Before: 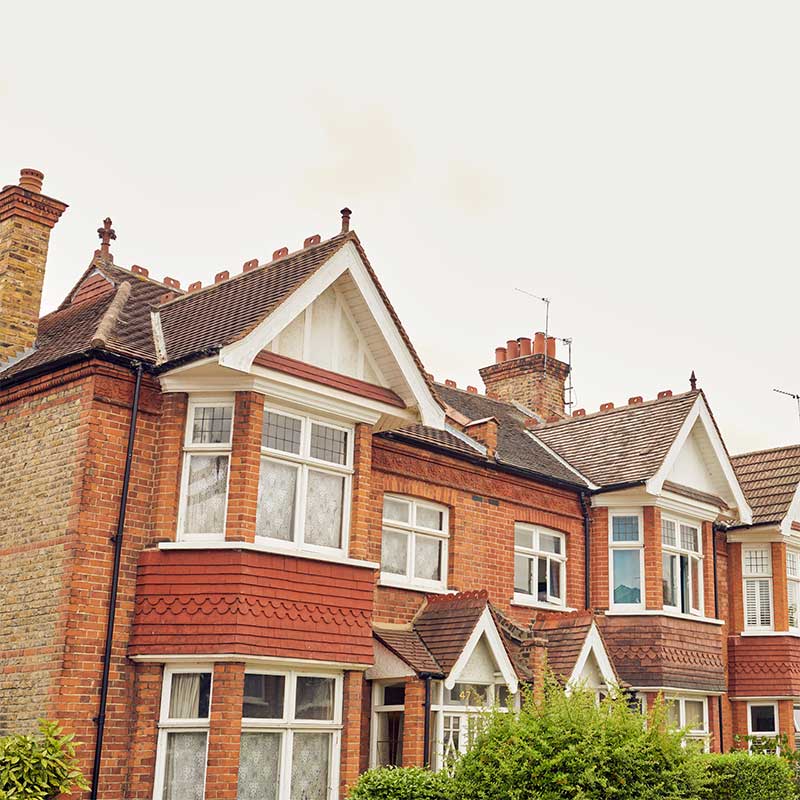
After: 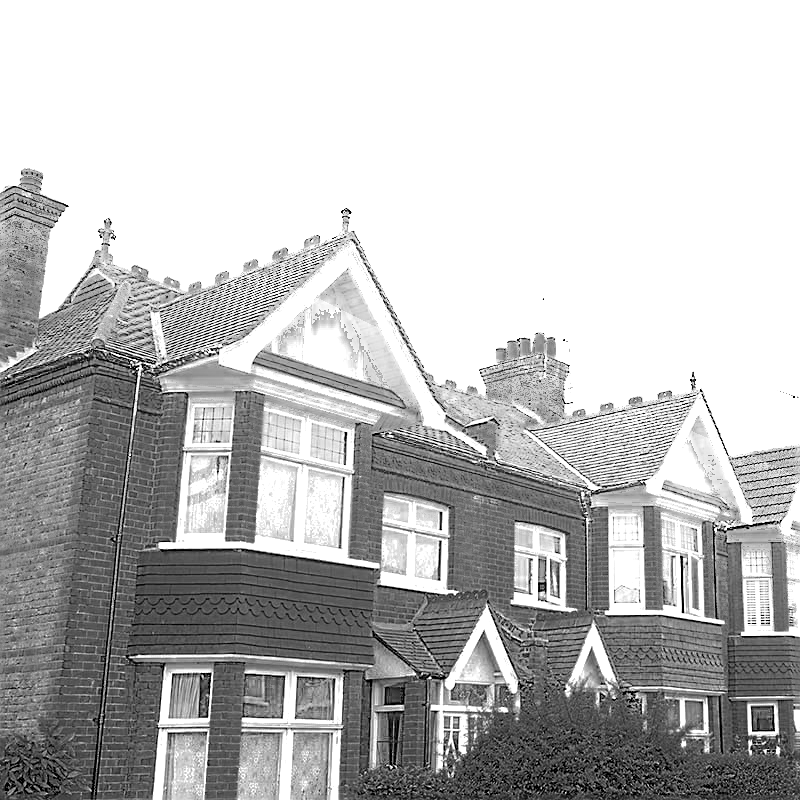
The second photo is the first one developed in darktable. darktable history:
shadows and highlights: shadows -41.69, highlights 63.95, soften with gaussian
exposure: black level correction 0, exposure 1 EV, compensate highlight preservation false
sharpen: amount 0.902
local contrast: on, module defaults
color zones: curves: ch0 [(0.287, 0.048) (0.493, 0.484) (0.737, 0.816)]; ch1 [(0, 0) (0.143, 0) (0.286, 0) (0.429, 0) (0.571, 0) (0.714, 0) (0.857, 0)]
